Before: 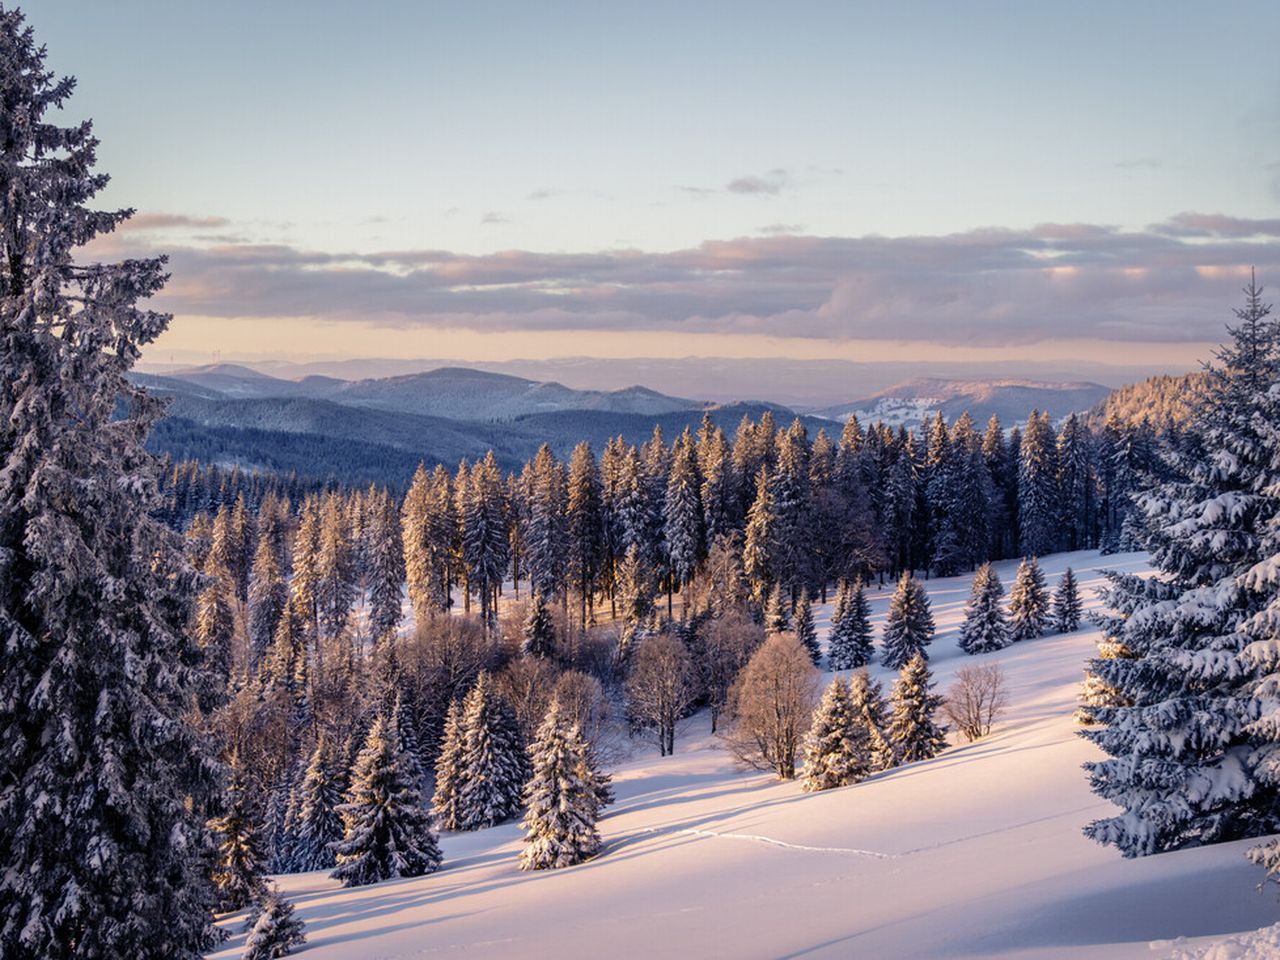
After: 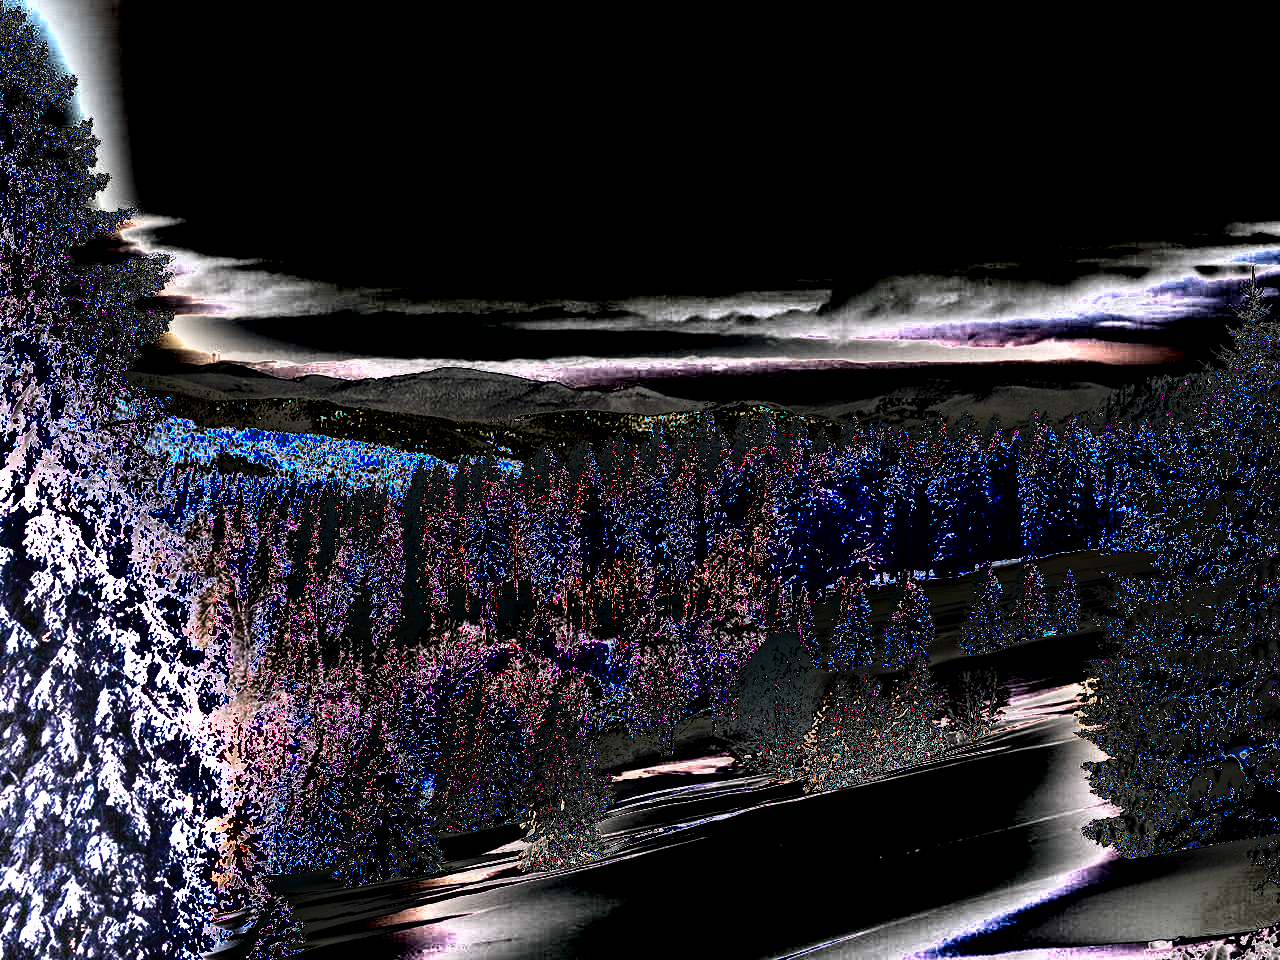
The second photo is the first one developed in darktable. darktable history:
exposure: black level correction 0, exposure 4.104 EV, compensate highlight preservation false
shadows and highlights: shadows 20.9, highlights -82.58, soften with gaussian
